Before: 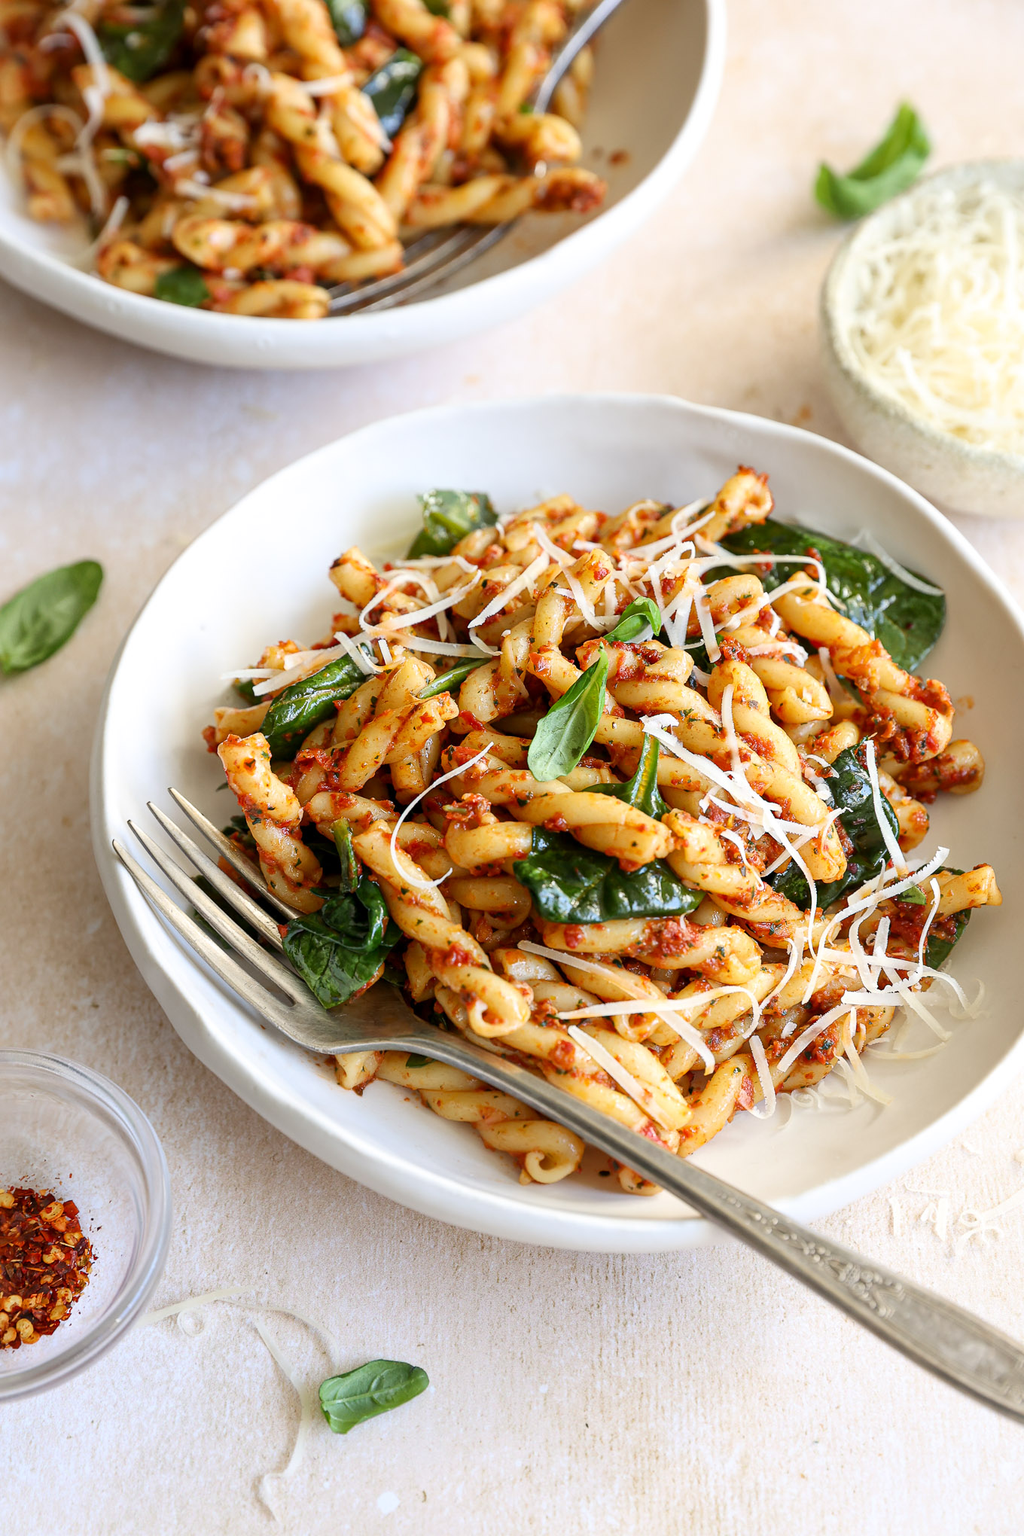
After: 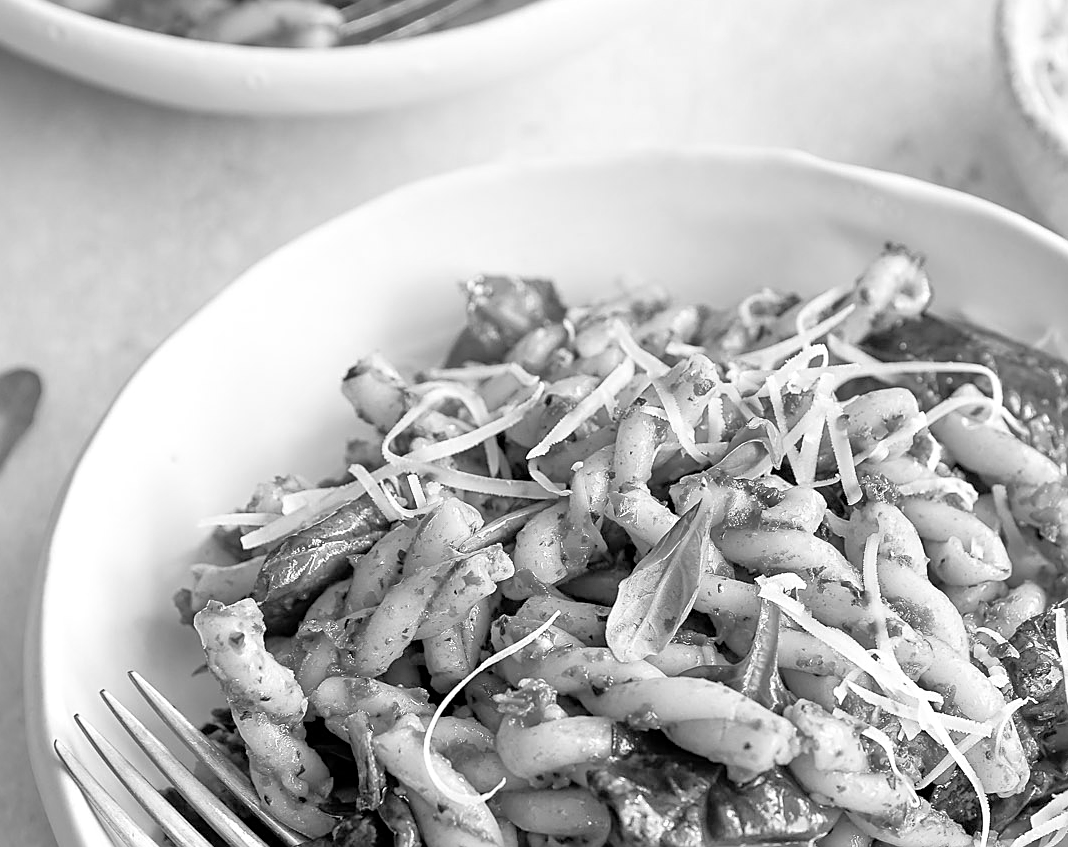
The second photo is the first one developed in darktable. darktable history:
tone equalizer: -7 EV 0.15 EV, -6 EV 0.6 EV, -5 EV 1.15 EV, -4 EV 1.33 EV, -3 EV 1.15 EV, -2 EV 0.6 EV, -1 EV 0.15 EV, mask exposure compensation -0.5 EV
monochrome: on, module defaults
crop: left 7.036%, top 18.398%, right 14.379%, bottom 40.043%
sharpen: on, module defaults
